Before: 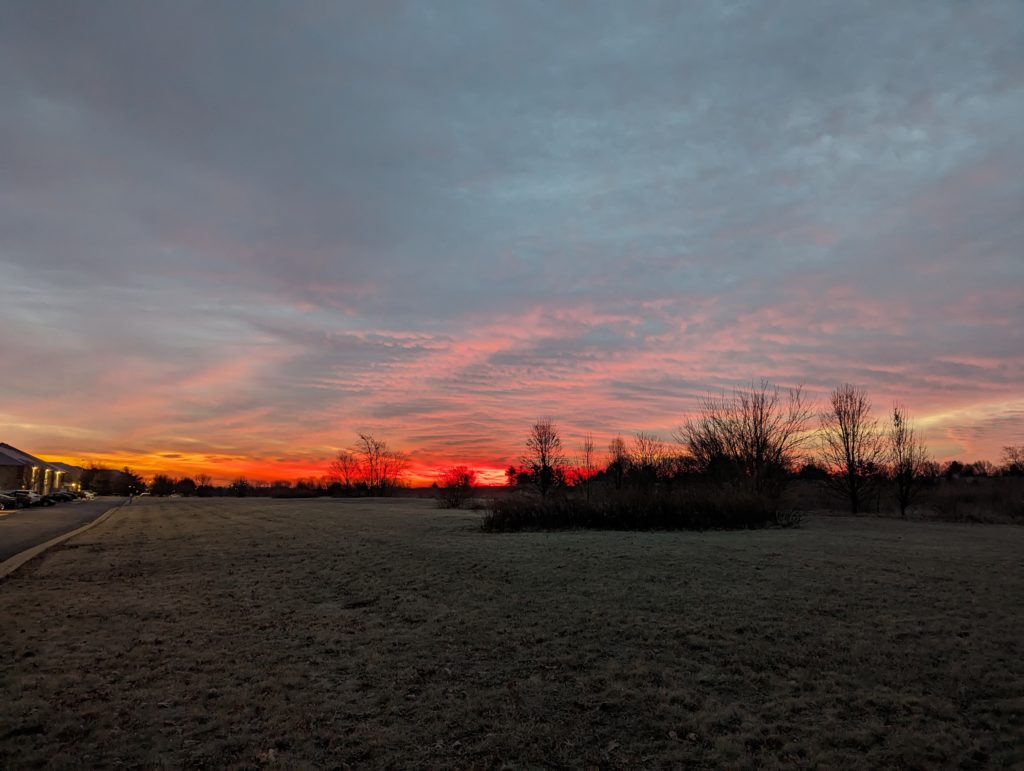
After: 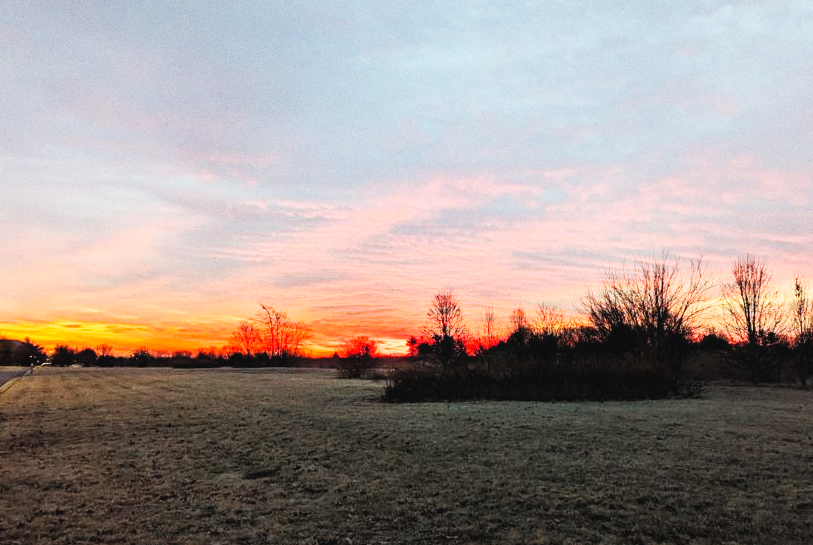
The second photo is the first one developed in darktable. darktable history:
crop: left 9.712%, top 16.928%, right 10.845%, bottom 12.332%
base curve: curves: ch0 [(0, 0.003) (0.001, 0.002) (0.006, 0.004) (0.02, 0.022) (0.048, 0.086) (0.094, 0.234) (0.162, 0.431) (0.258, 0.629) (0.385, 0.8) (0.548, 0.918) (0.751, 0.988) (1, 1)], preserve colors none
contrast brightness saturation: brightness 0.15
grain: coarseness 3.21 ISO
